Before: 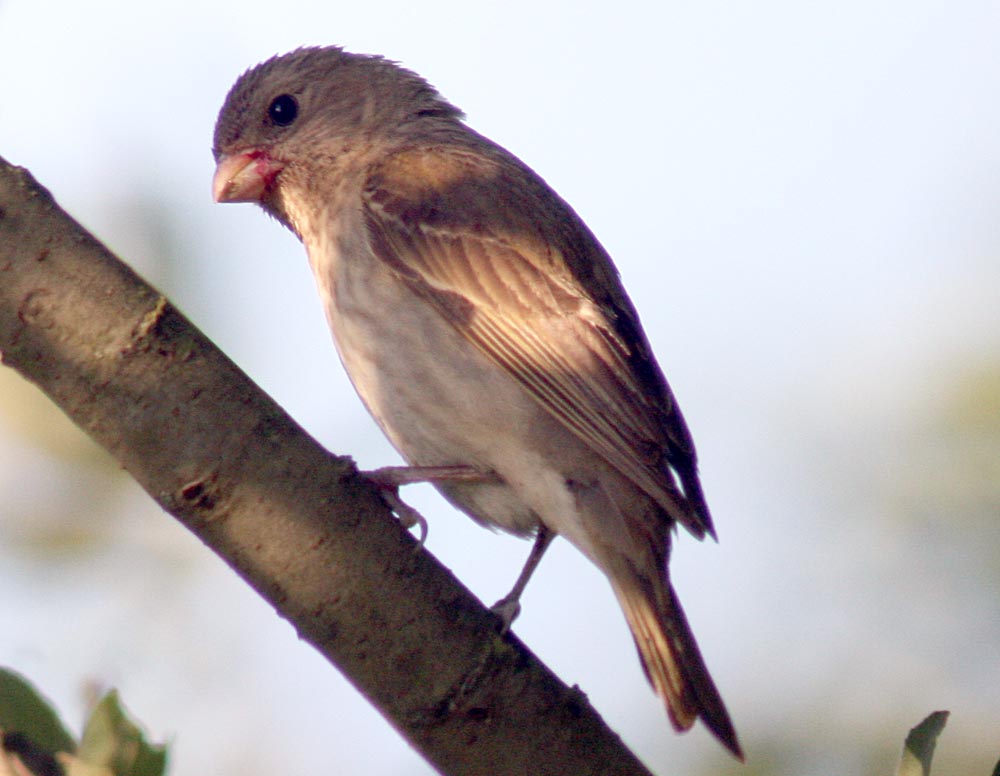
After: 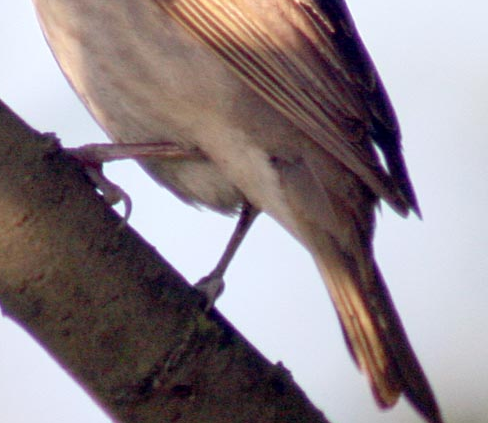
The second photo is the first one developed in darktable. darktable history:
exposure: compensate highlight preservation false
crop: left 29.684%, top 41.638%, right 21.218%, bottom 3.516%
